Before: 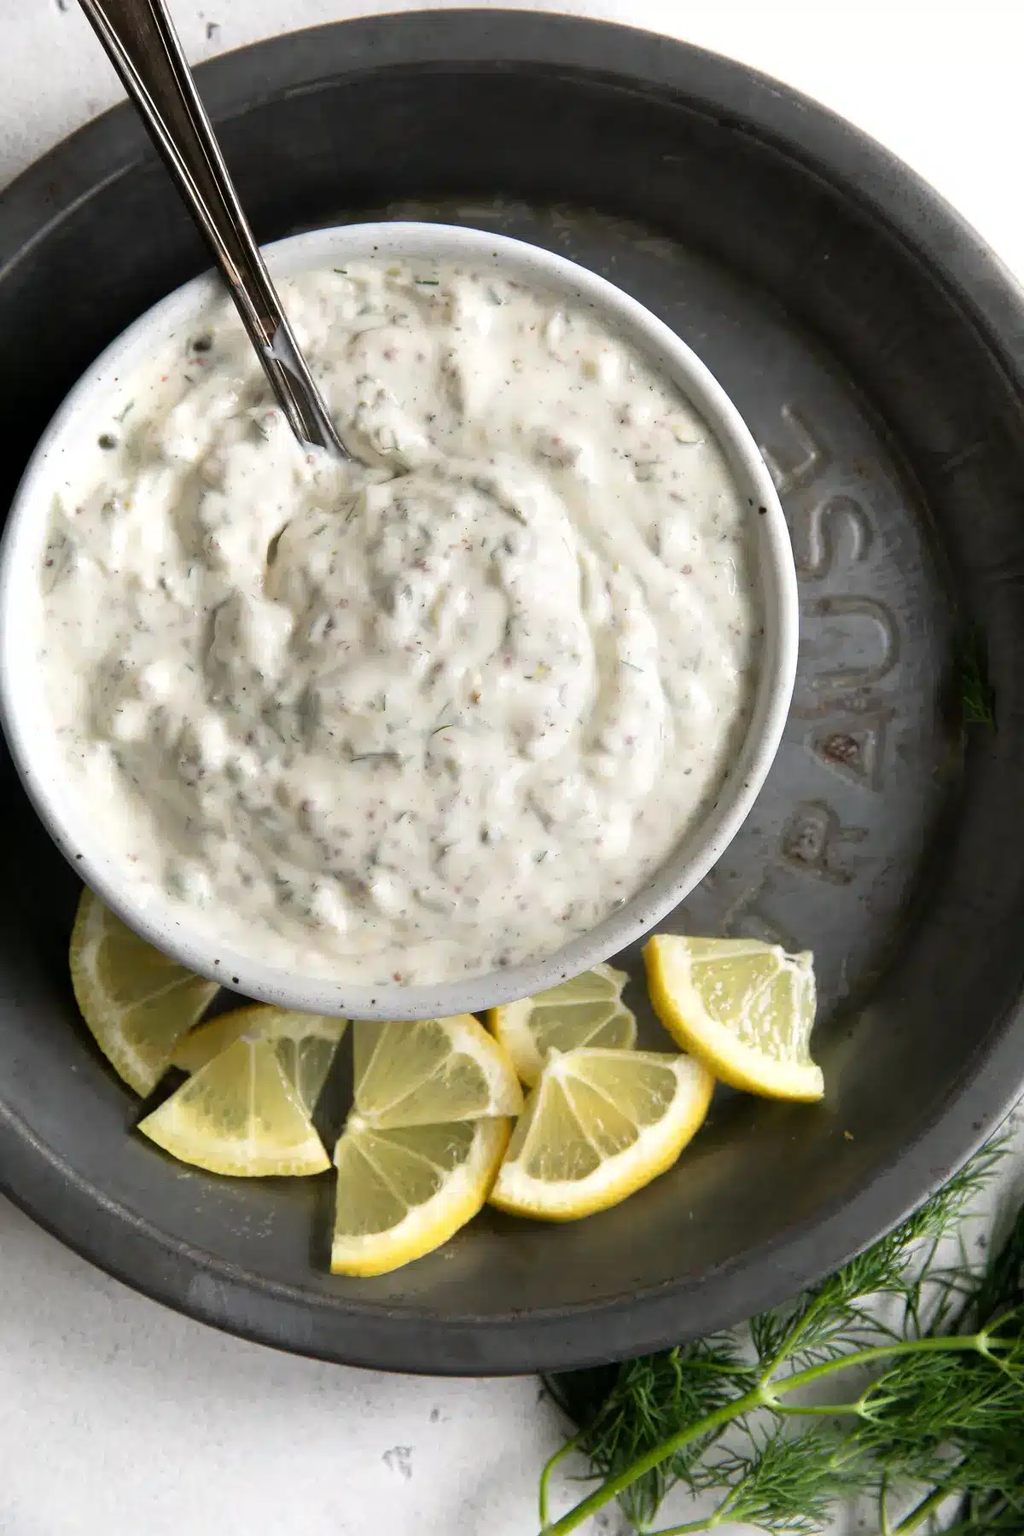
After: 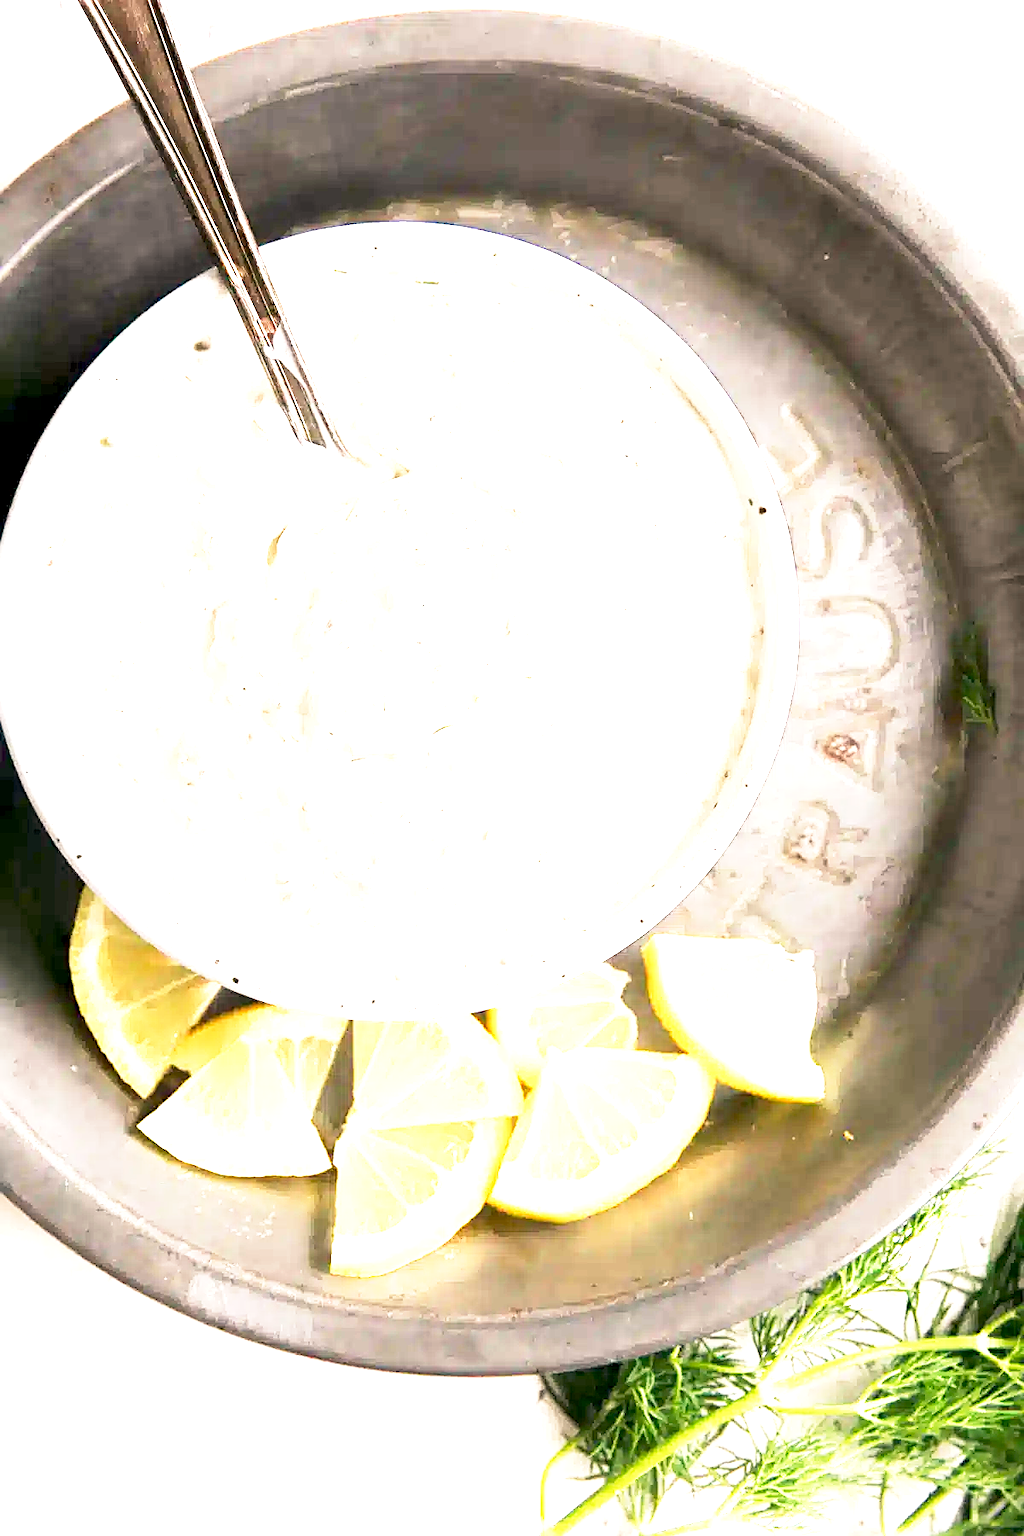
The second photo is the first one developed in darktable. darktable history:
white balance: red 1.127, blue 0.943
exposure: black level correction 0.001, exposure 2.607 EV, compensate exposure bias true, compensate highlight preservation false
base curve: curves: ch0 [(0, 0) (0.579, 0.807) (1, 1)], preserve colors none
sharpen: on, module defaults
